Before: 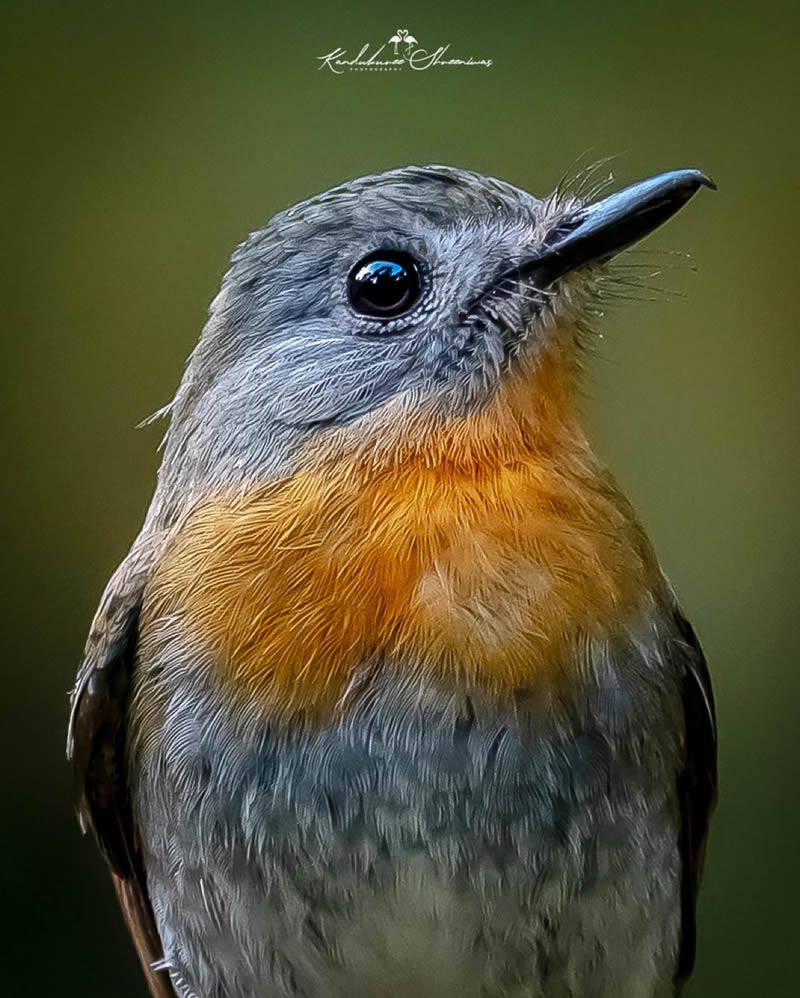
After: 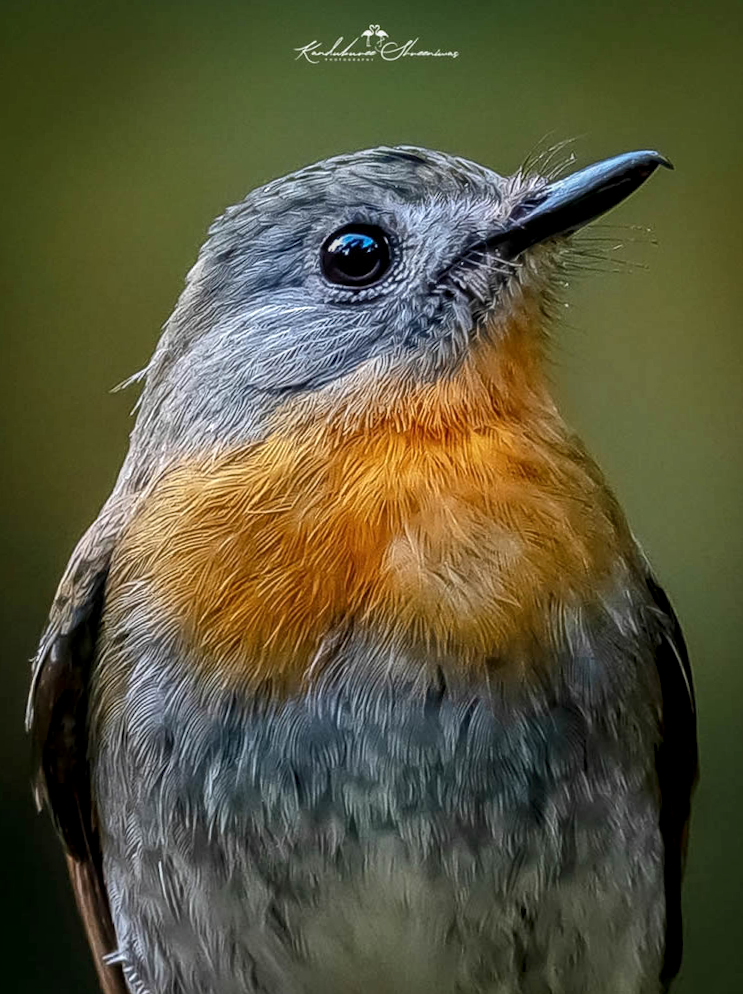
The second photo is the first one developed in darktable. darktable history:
color correction: highlights a* -0.182, highlights b* -0.124
rotate and perspective: rotation 0.215°, lens shift (vertical) -0.139, crop left 0.069, crop right 0.939, crop top 0.002, crop bottom 0.996
local contrast: on, module defaults
tone equalizer: -8 EV -0.002 EV, -7 EV 0.005 EV, -6 EV -0.009 EV, -5 EV 0.011 EV, -4 EV -0.012 EV, -3 EV 0.007 EV, -2 EV -0.062 EV, -1 EV -0.293 EV, +0 EV -0.582 EV, smoothing diameter 2%, edges refinement/feathering 20, mask exposure compensation -1.57 EV, filter diffusion 5
